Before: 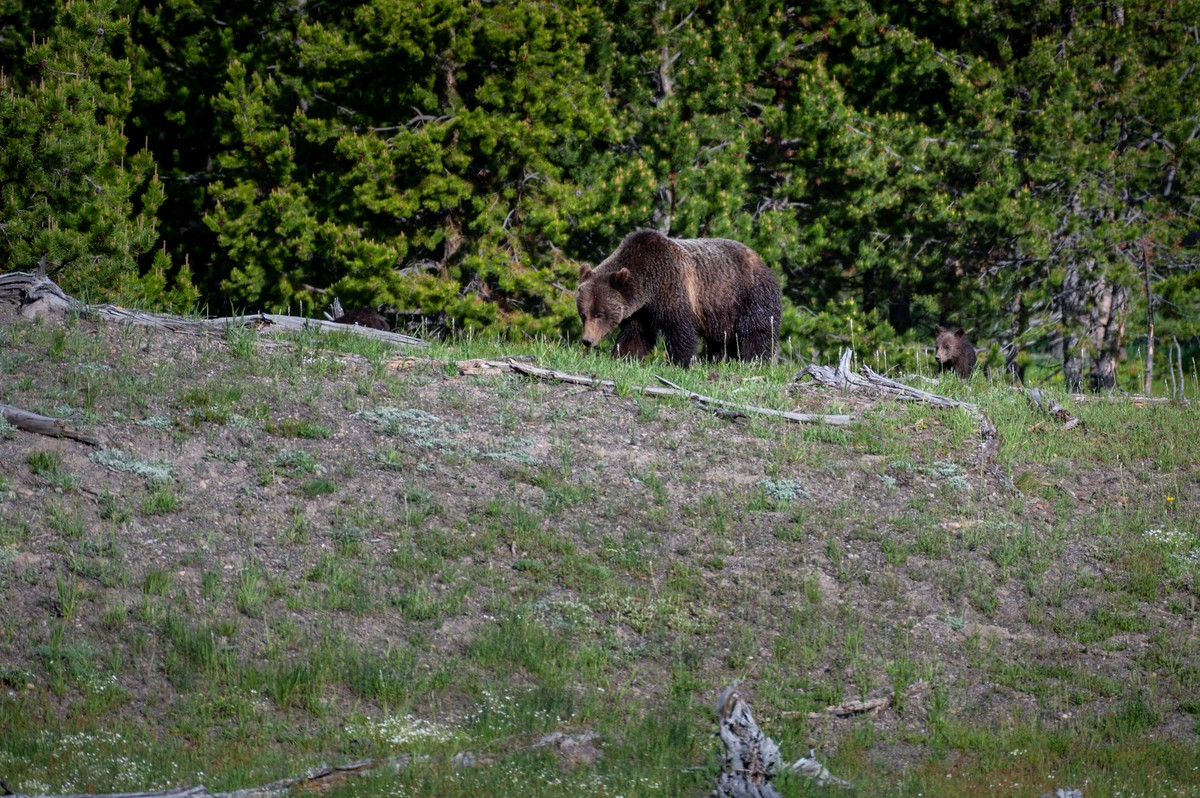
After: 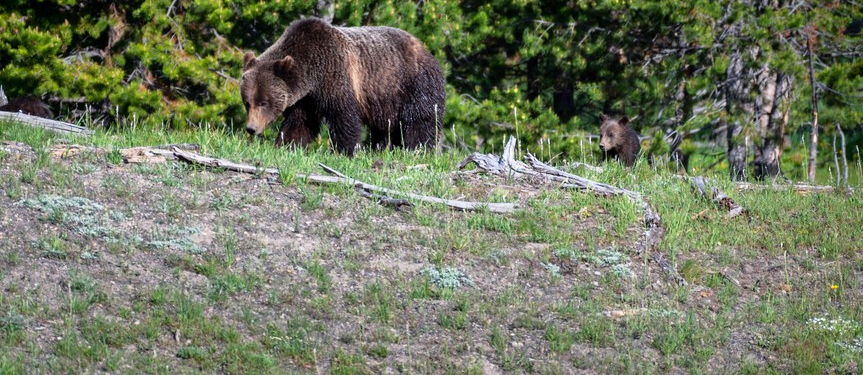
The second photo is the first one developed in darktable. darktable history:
crop and rotate: left 28.004%, top 26.586%, bottom 26.41%
base curve: curves: ch0 [(0, 0) (0.688, 0.865) (1, 1)], preserve colors none
